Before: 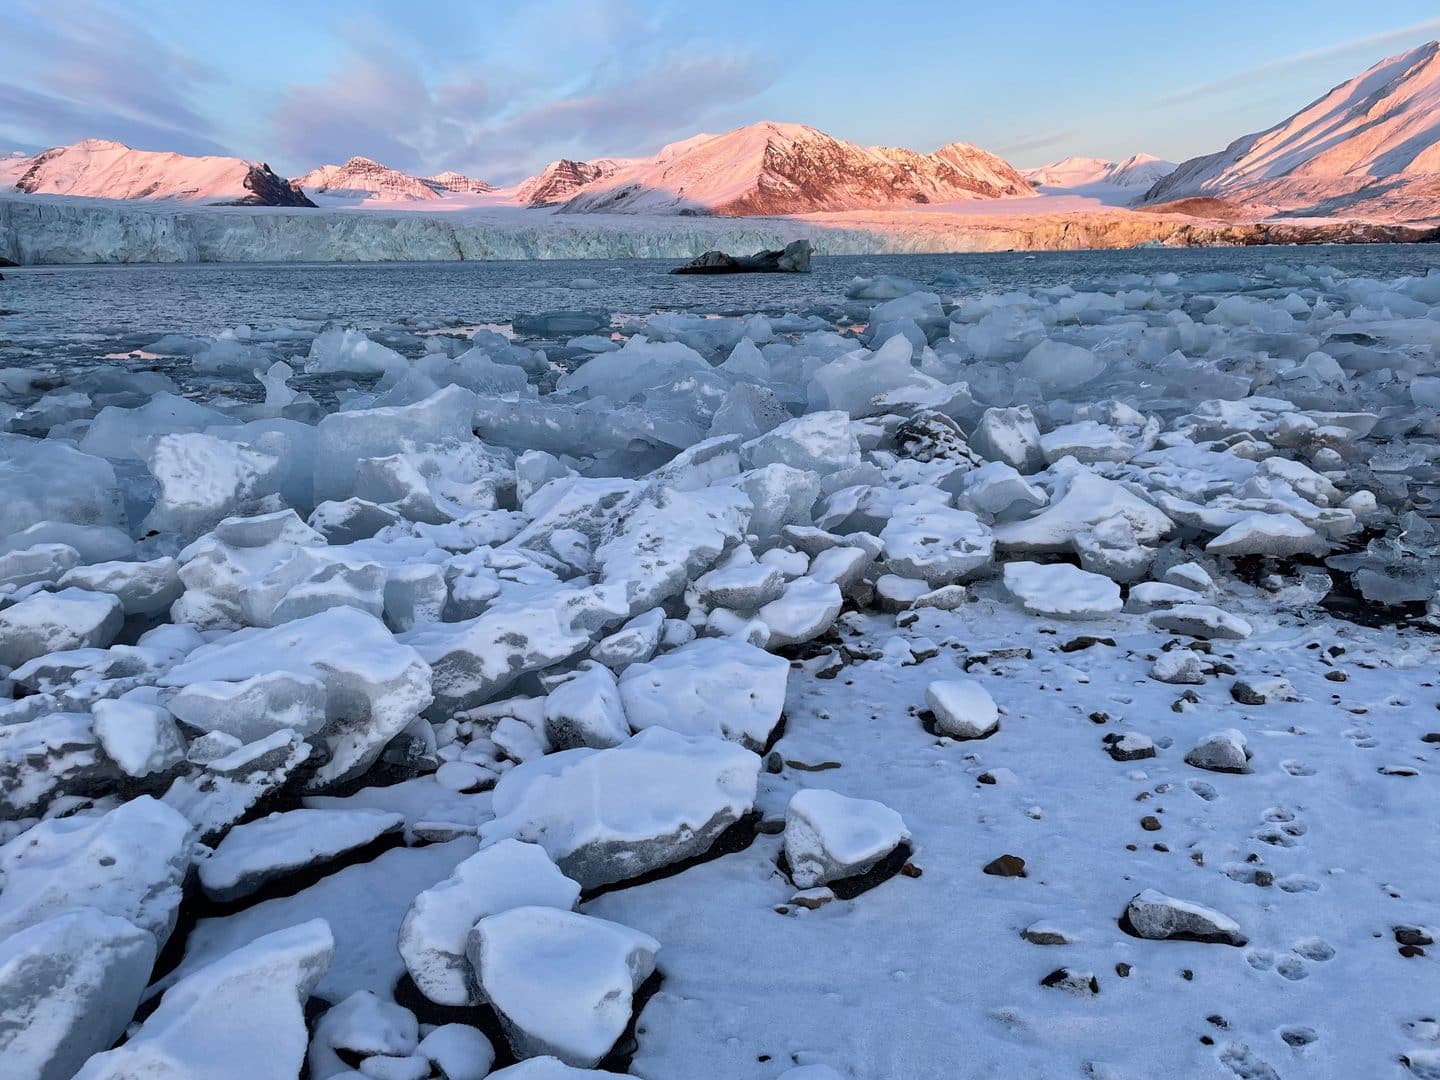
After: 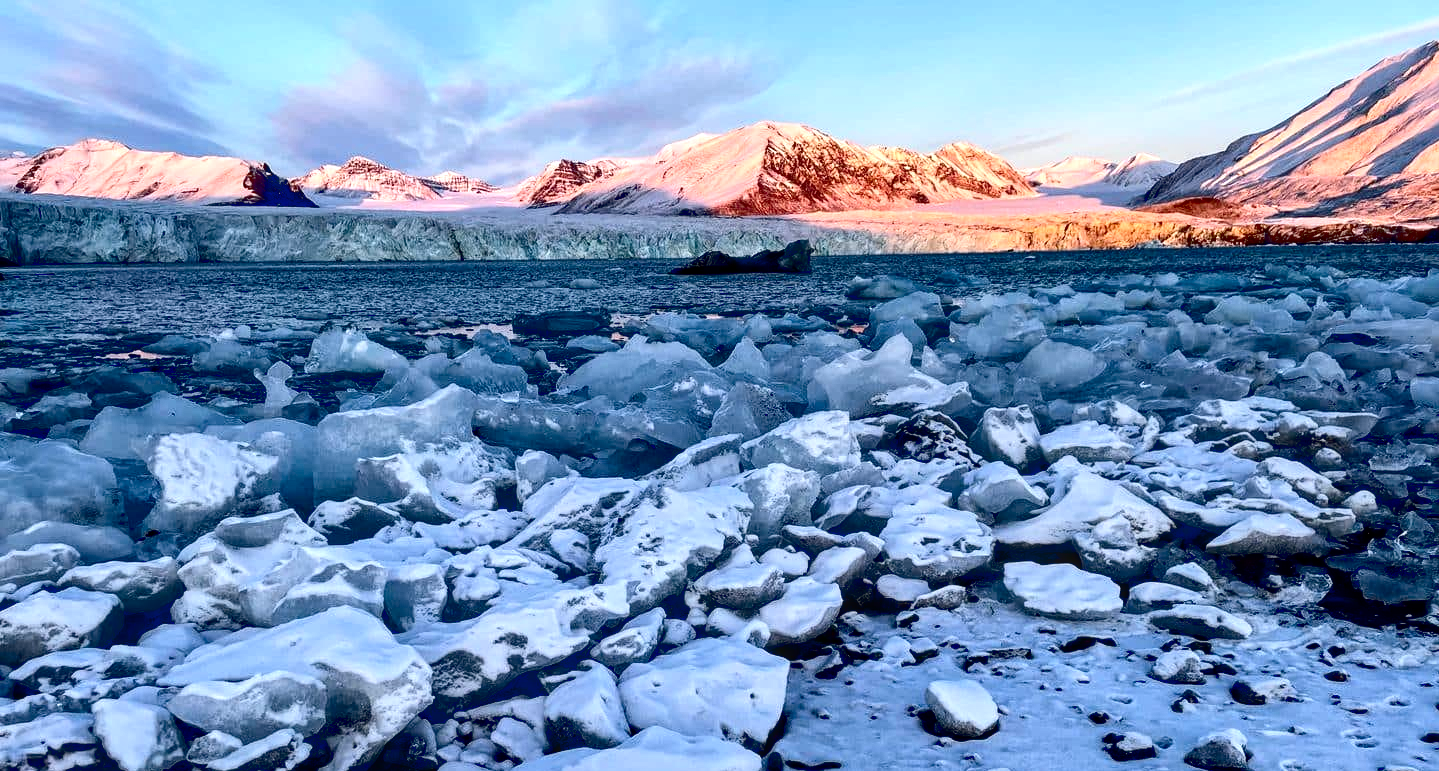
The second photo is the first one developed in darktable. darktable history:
crop: bottom 28.576%
contrast brightness saturation: contrast 0.19, brightness -0.24, saturation 0.11
local contrast: on, module defaults
exposure: black level correction 0.04, exposure 0.5 EV, compensate highlight preservation false
